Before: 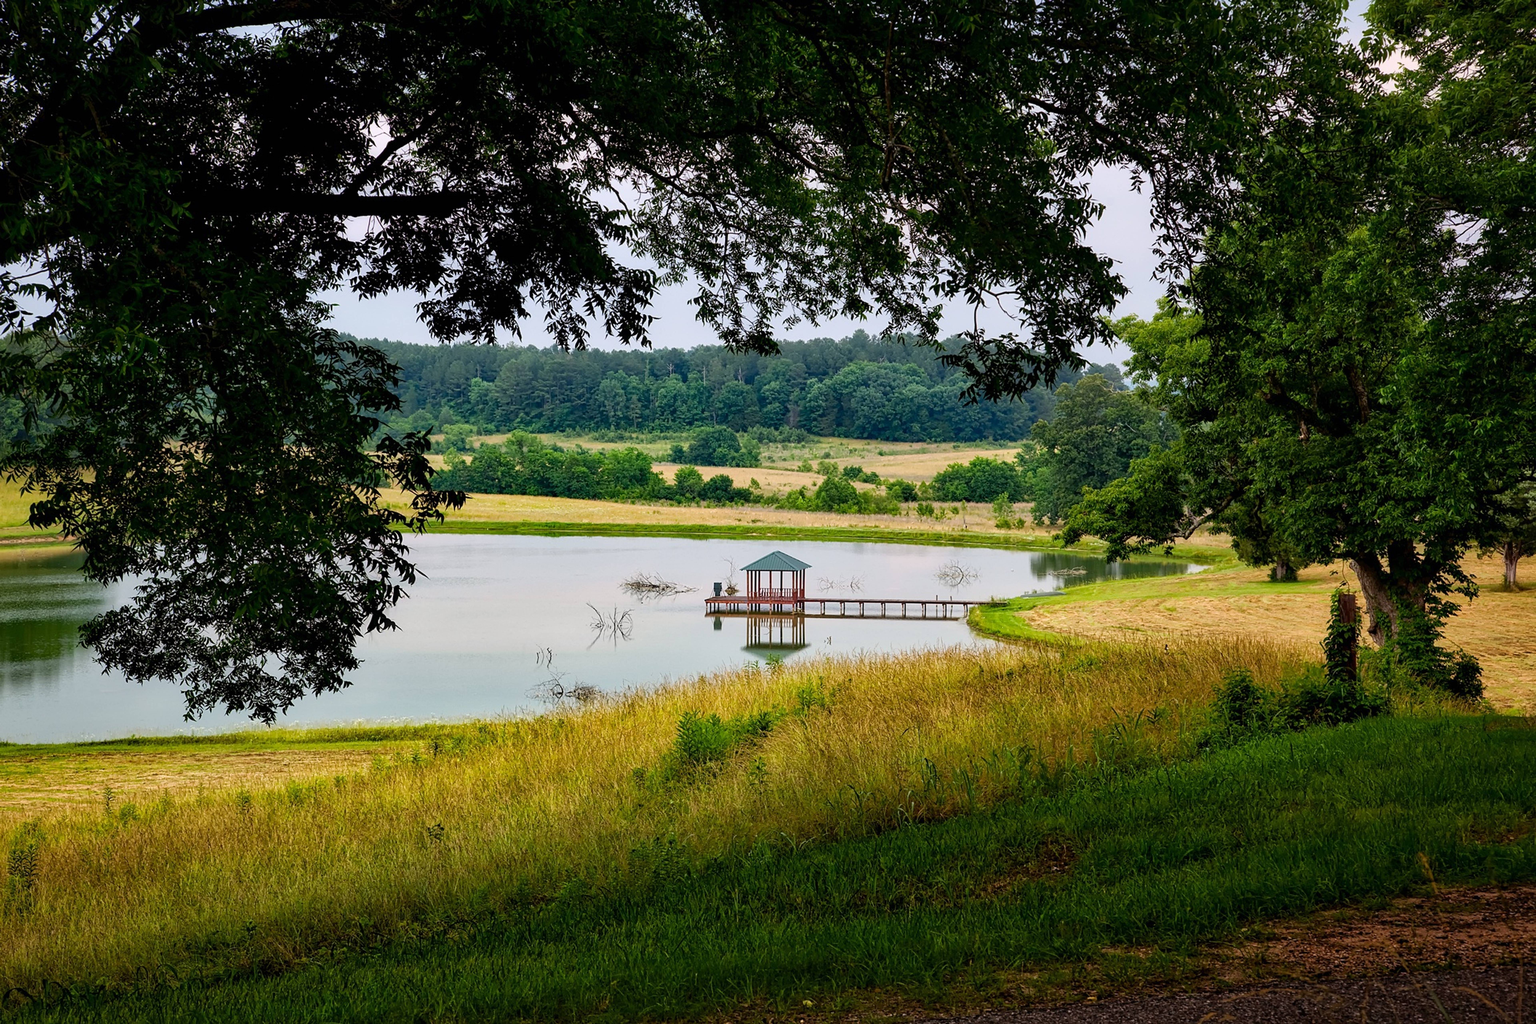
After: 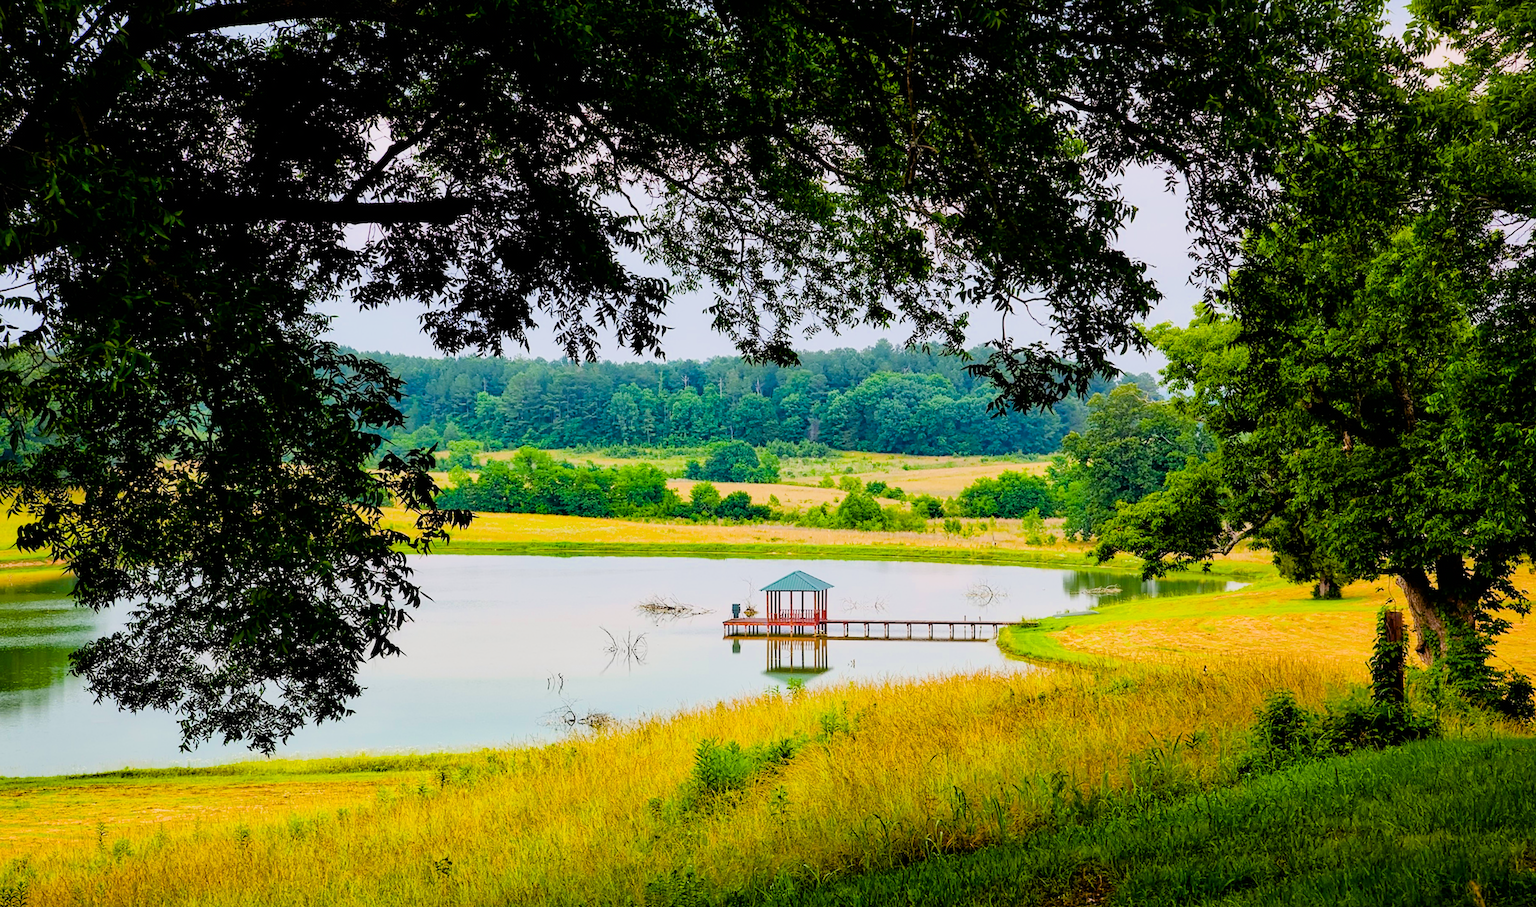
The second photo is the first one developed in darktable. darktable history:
crop and rotate: angle 0.379°, left 0.419%, right 2.887%, bottom 14.283%
color balance rgb: shadows lift › chroma 0.72%, shadows lift › hue 115.43°, linear chroma grading › global chroma 22.869%, perceptual saturation grading › global saturation 30.083%
sharpen: radius 5.344, amount 0.314, threshold 26.527
filmic rgb: black relative exposure -7.2 EV, white relative exposure 5.39 EV, hardness 3.02, iterations of high-quality reconstruction 0
exposure: black level correction 0.001, exposure 1.131 EV, compensate highlight preservation false
